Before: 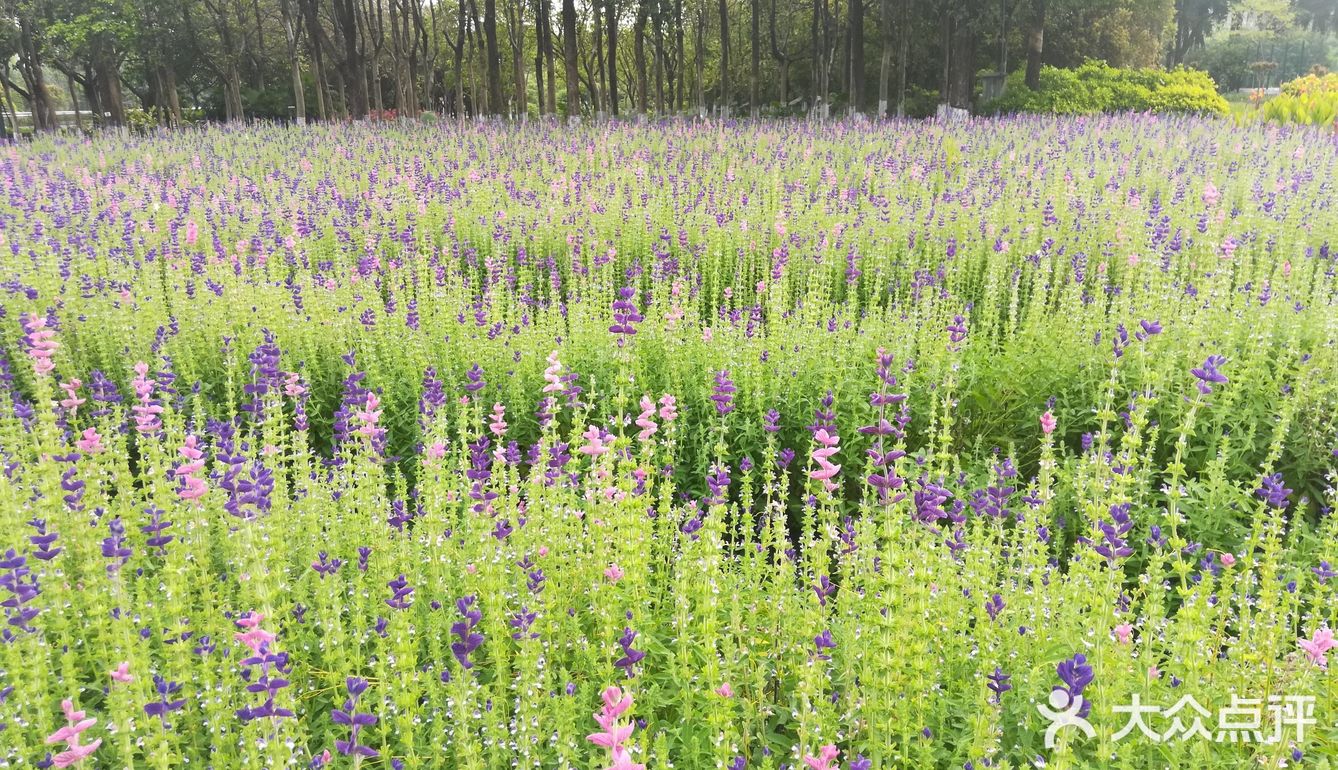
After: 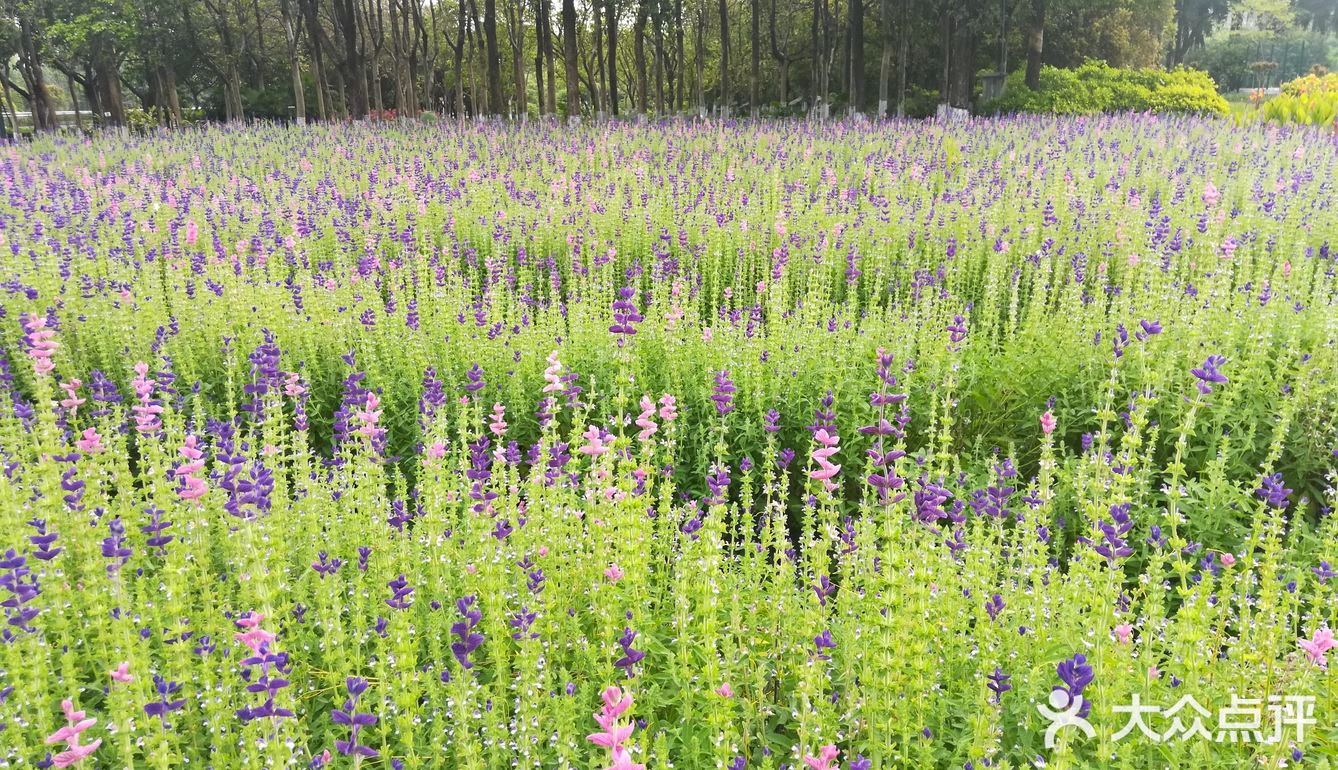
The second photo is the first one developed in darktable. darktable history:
haze removal: strength 0.292, distance 0.245, compatibility mode true, adaptive false
